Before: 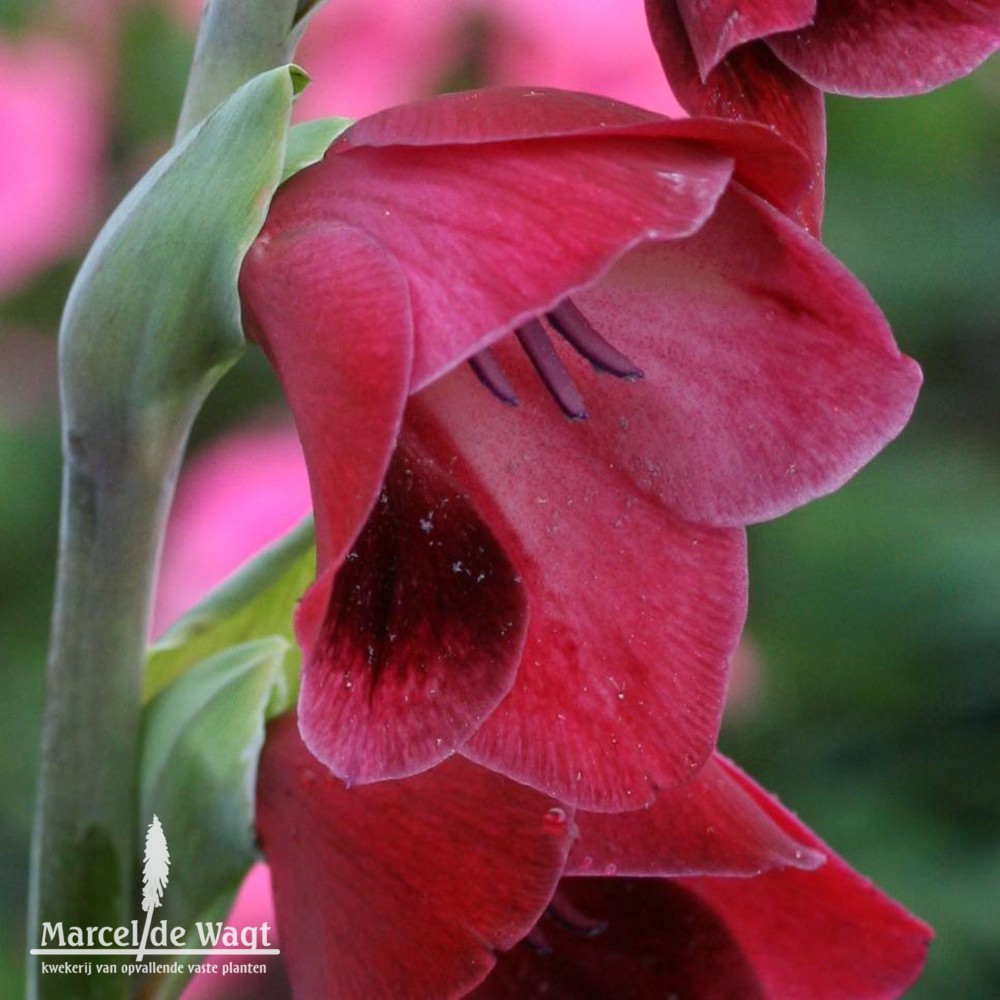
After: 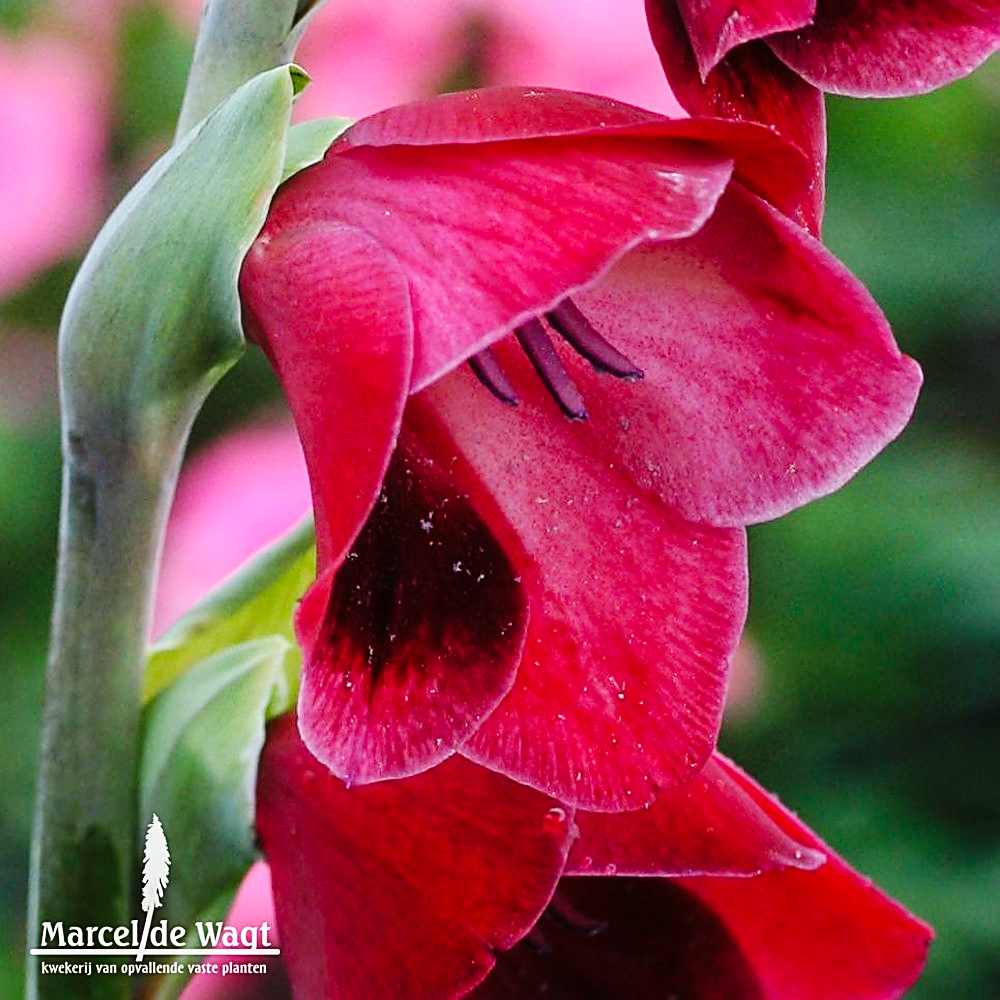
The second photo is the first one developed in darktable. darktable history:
sharpen: amount 0.912
base curve: curves: ch0 [(0, 0) (0.036, 0.025) (0.121, 0.166) (0.206, 0.329) (0.605, 0.79) (1, 1)], preserve colors none
